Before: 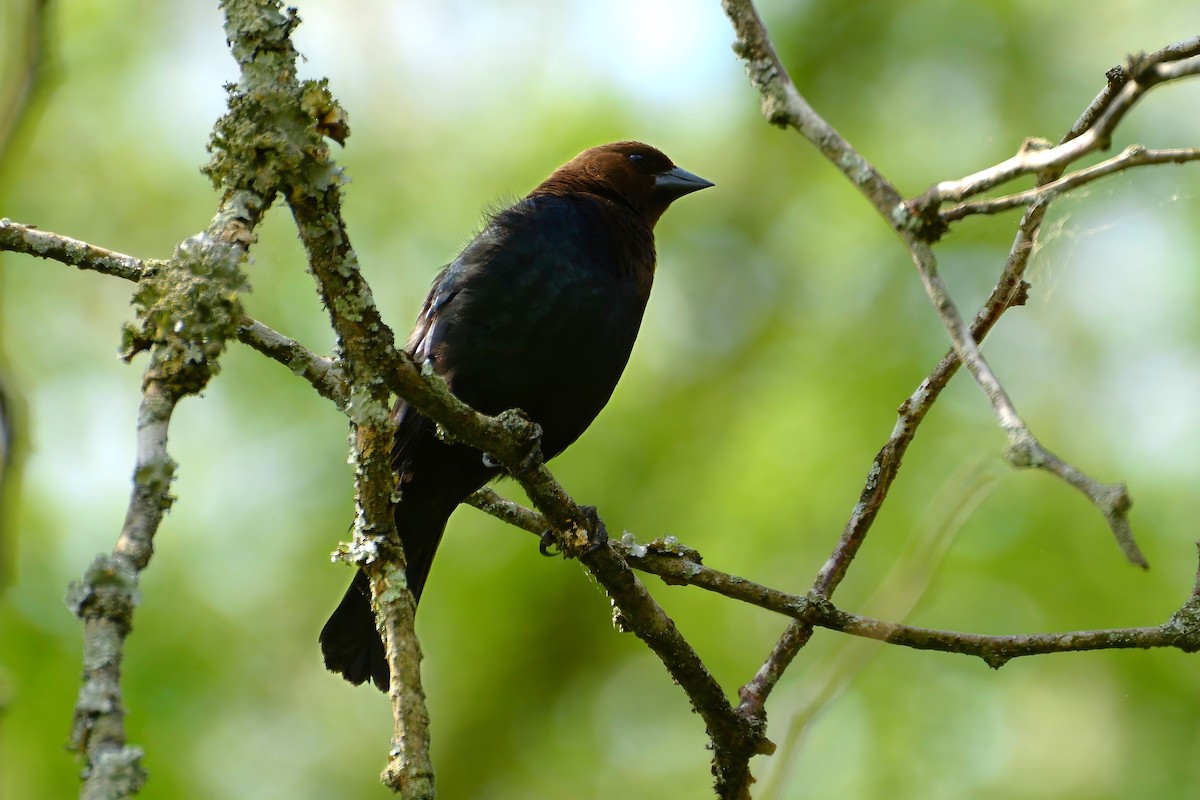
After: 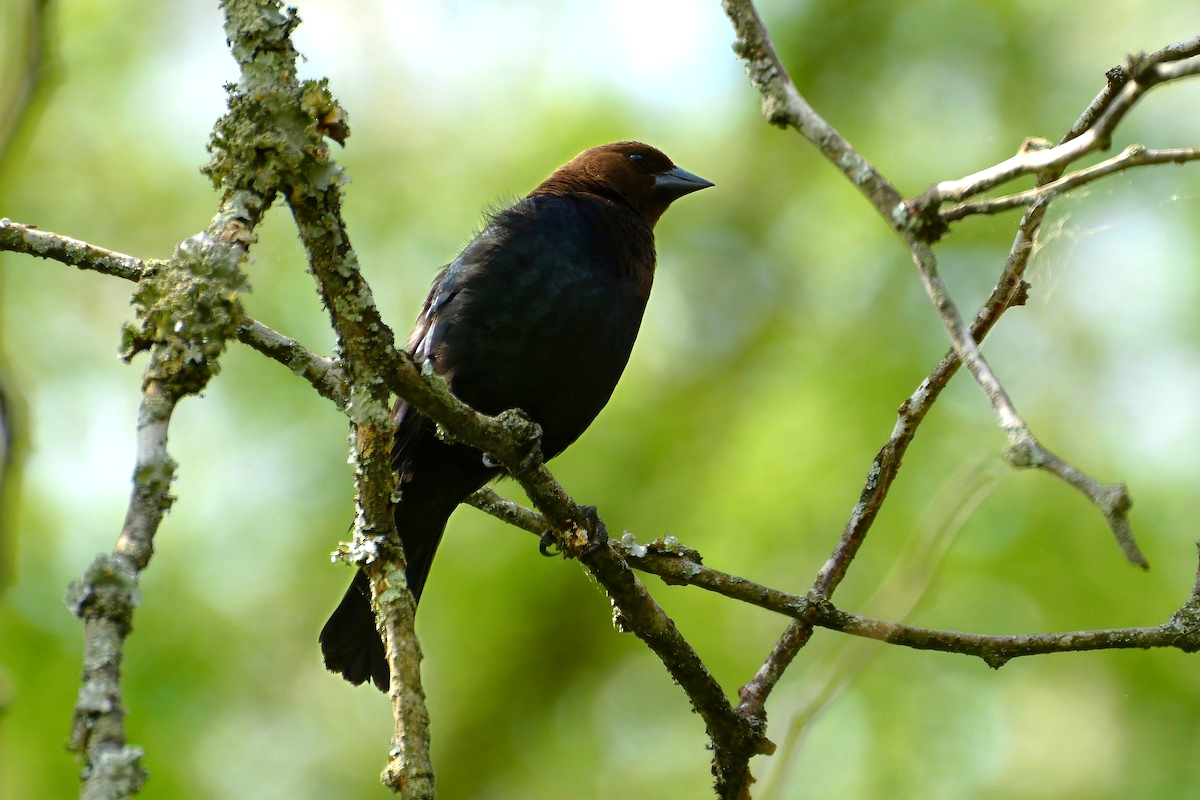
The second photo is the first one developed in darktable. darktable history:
exposure: exposure 0.167 EV, compensate exposure bias true, compensate highlight preservation false
local contrast: mode bilateral grid, contrast 20, coarseness 50, detail 120%, midtone range 0.2
